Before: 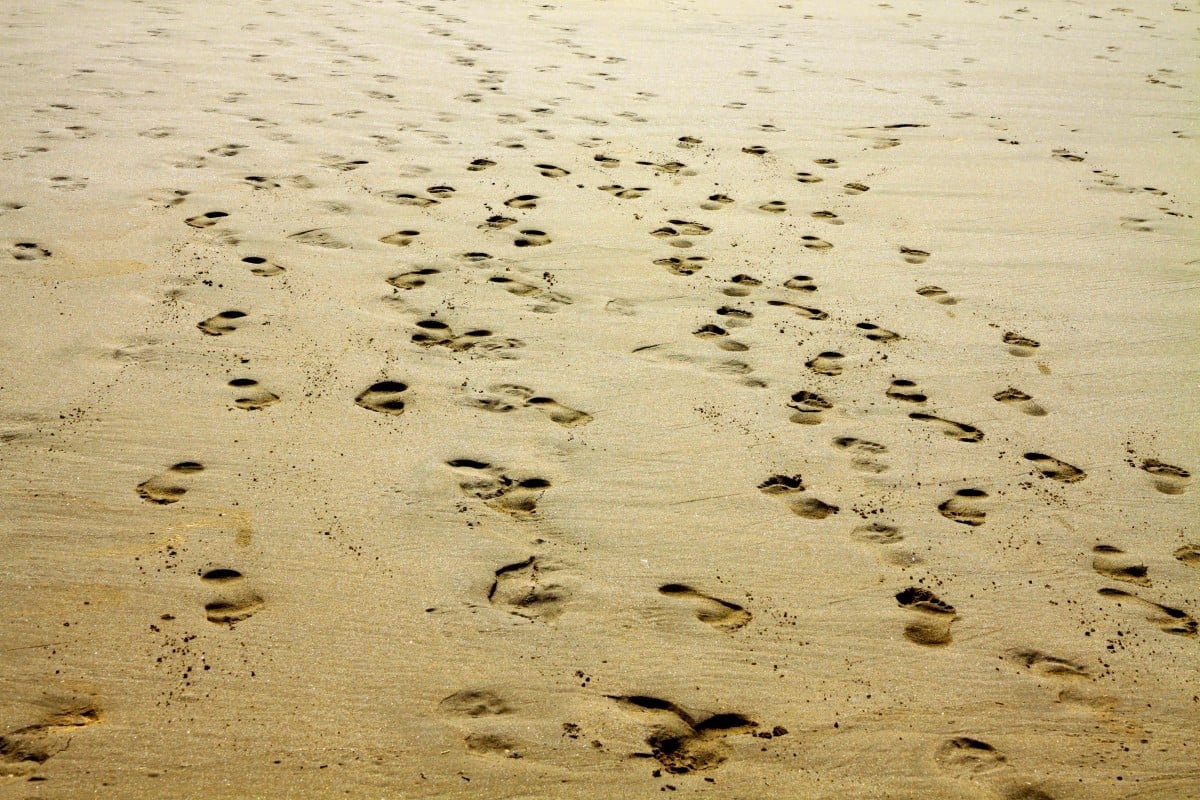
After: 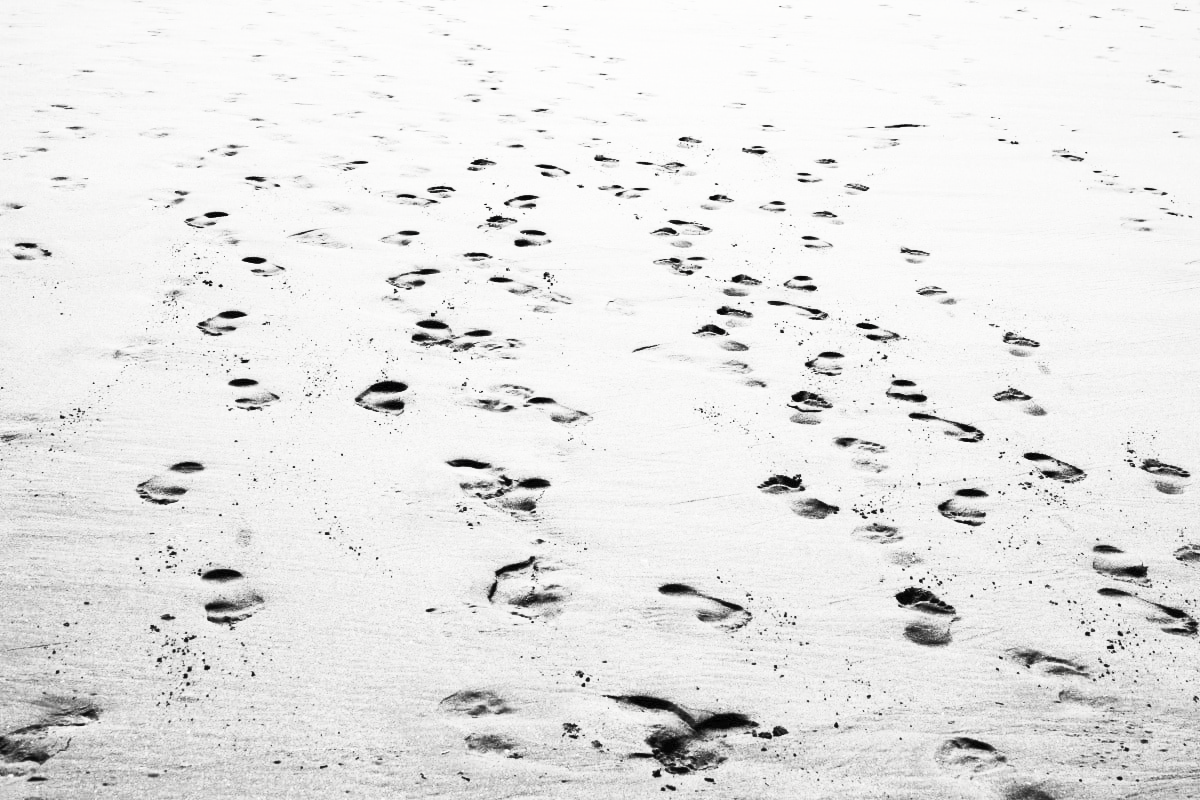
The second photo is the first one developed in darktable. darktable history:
contrast brightness saturation: contrast 0.547, brightness 0.486, saturation -0.988
